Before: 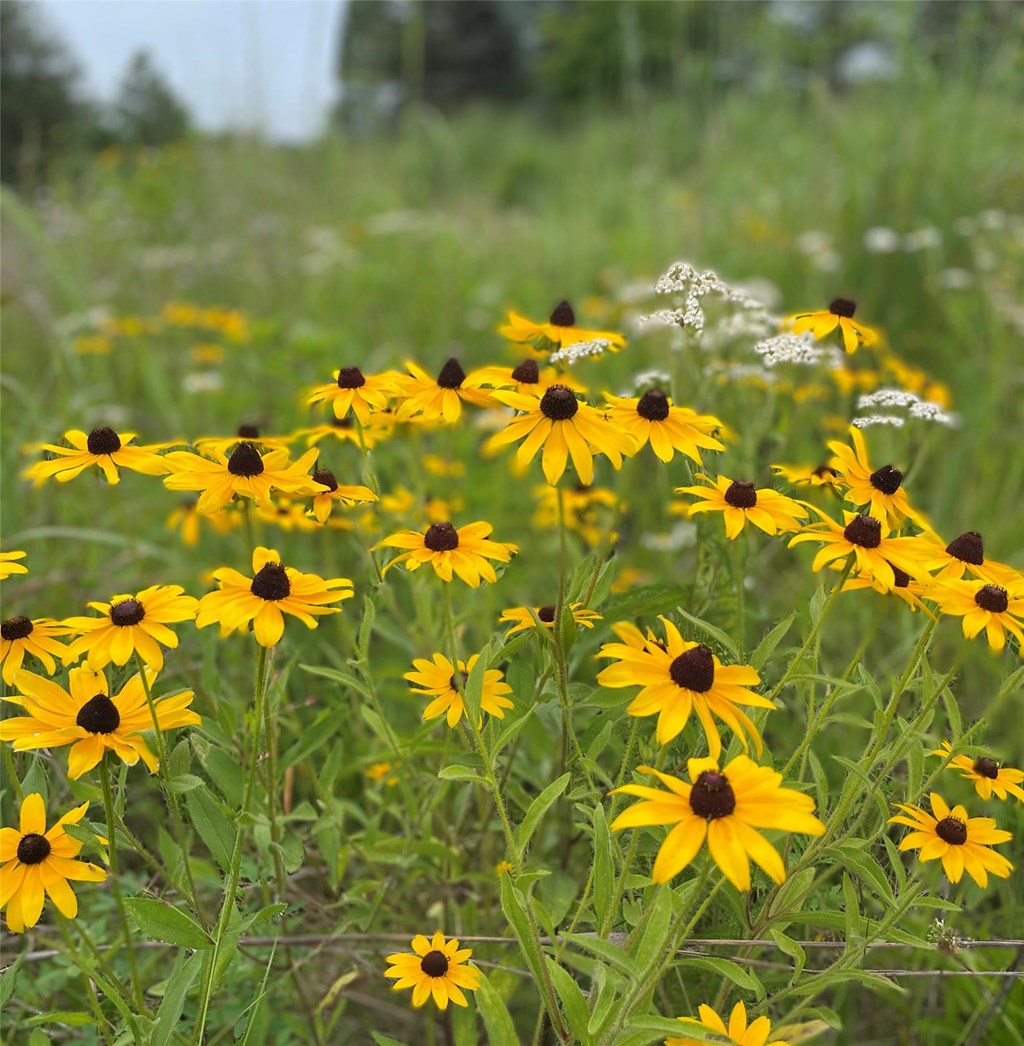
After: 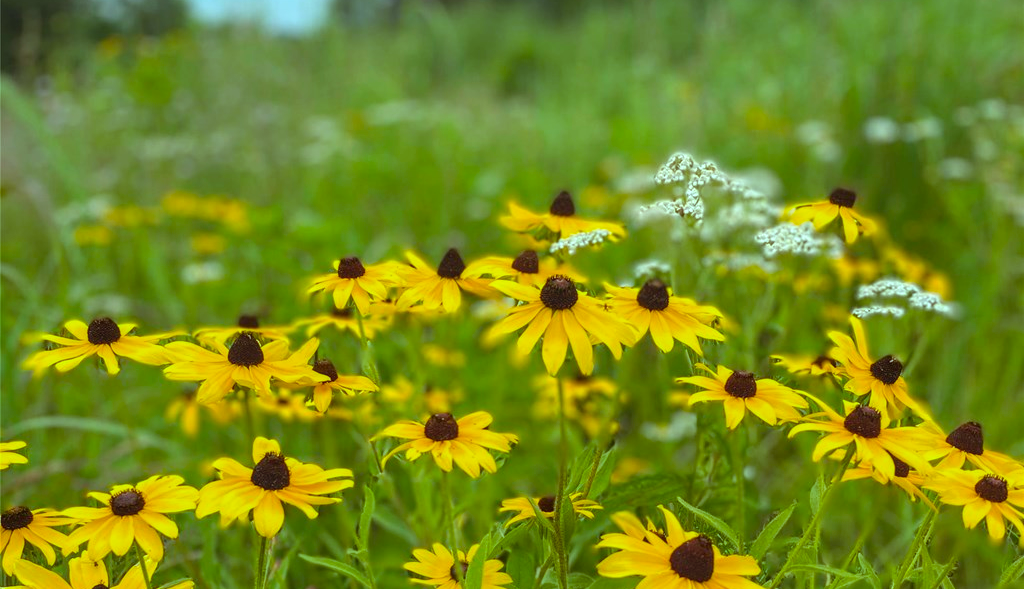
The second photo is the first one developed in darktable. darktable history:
contrast equalizer: octaves 7, y [[0.6 ×6], [0.55 ×6], [0 ×6], [0 ×6], [0 ×6]], mix -0.195
color balance rgb: power › chroma 0.259%, power › hue 61.31°, highlights gain › chroma 4.046%, highlights gain › hue 201.41°, perceptual saturation grading › global saturation 19.592%, global vibrance 20%
crop and rotate: top 10.559%, bottom 33.038%
local contrast: on, module defaults
